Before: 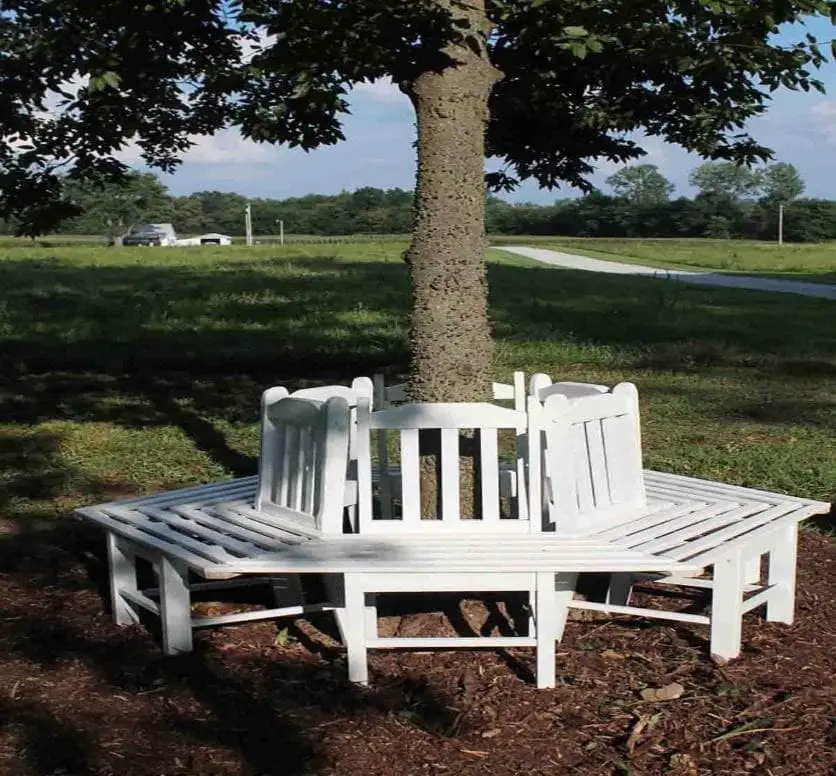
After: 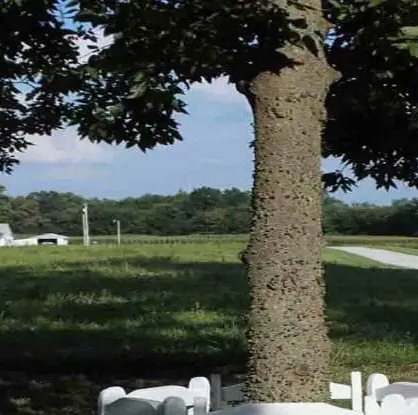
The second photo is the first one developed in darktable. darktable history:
crop: left 19.556%, right 30.401%, bottom 46.458%
white balance: red 0.988, blue 1.017
